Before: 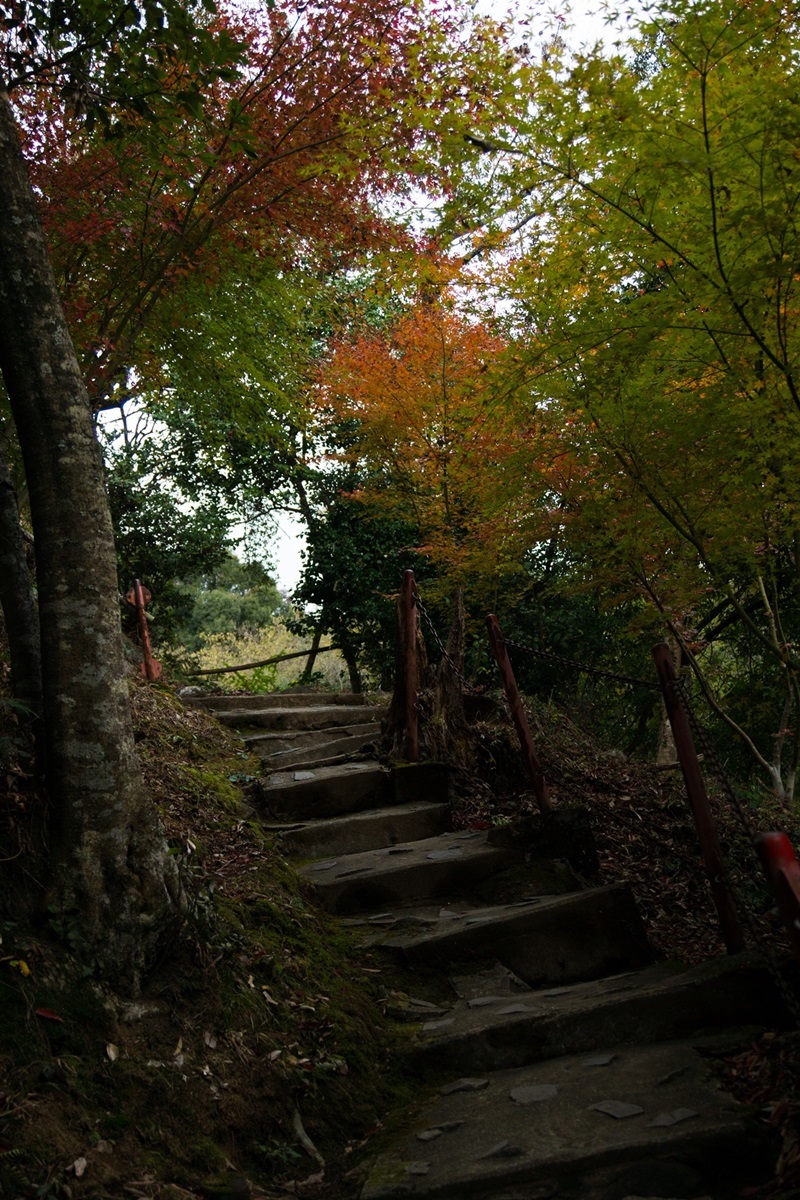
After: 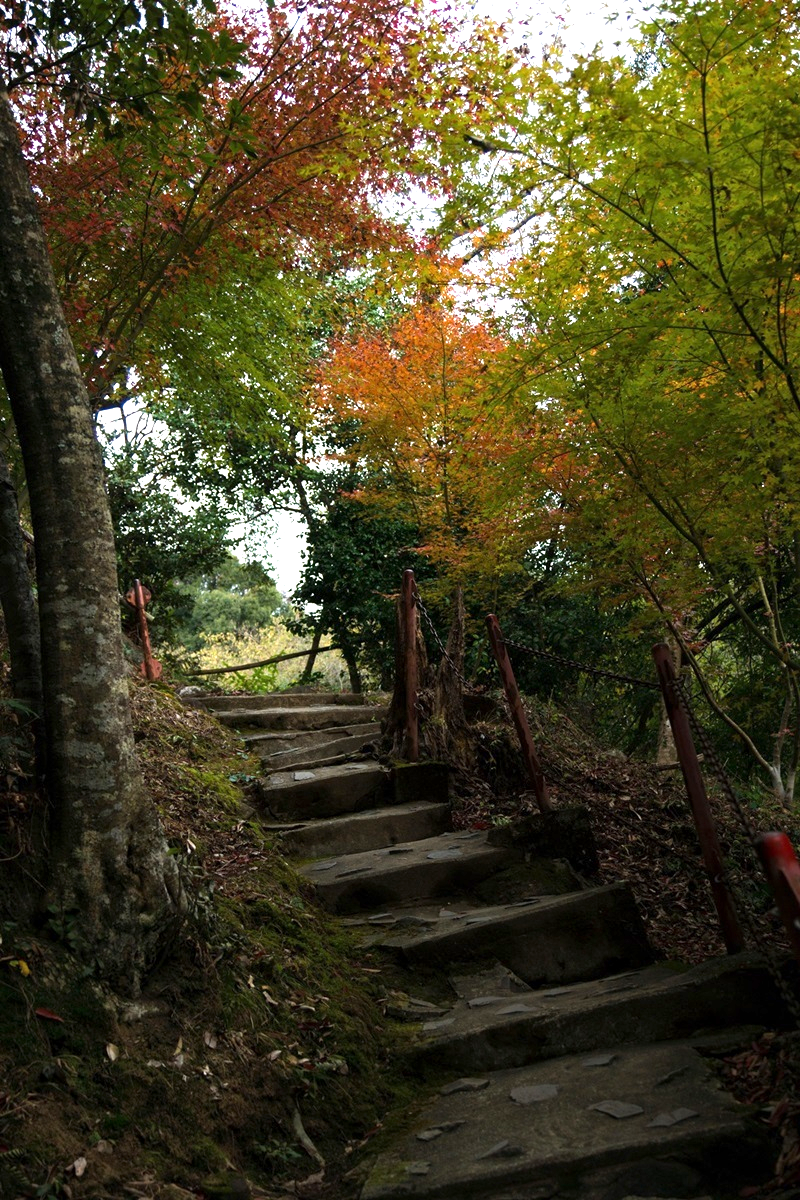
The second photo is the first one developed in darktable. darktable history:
exposure: exposure 0.935 EV, compensate highlight preservation false
local contrast: mode bilateral grid, contrast 10, coarseness 25, detail 115%, midtone range 0.2
tone equalizer: on, module defaults
